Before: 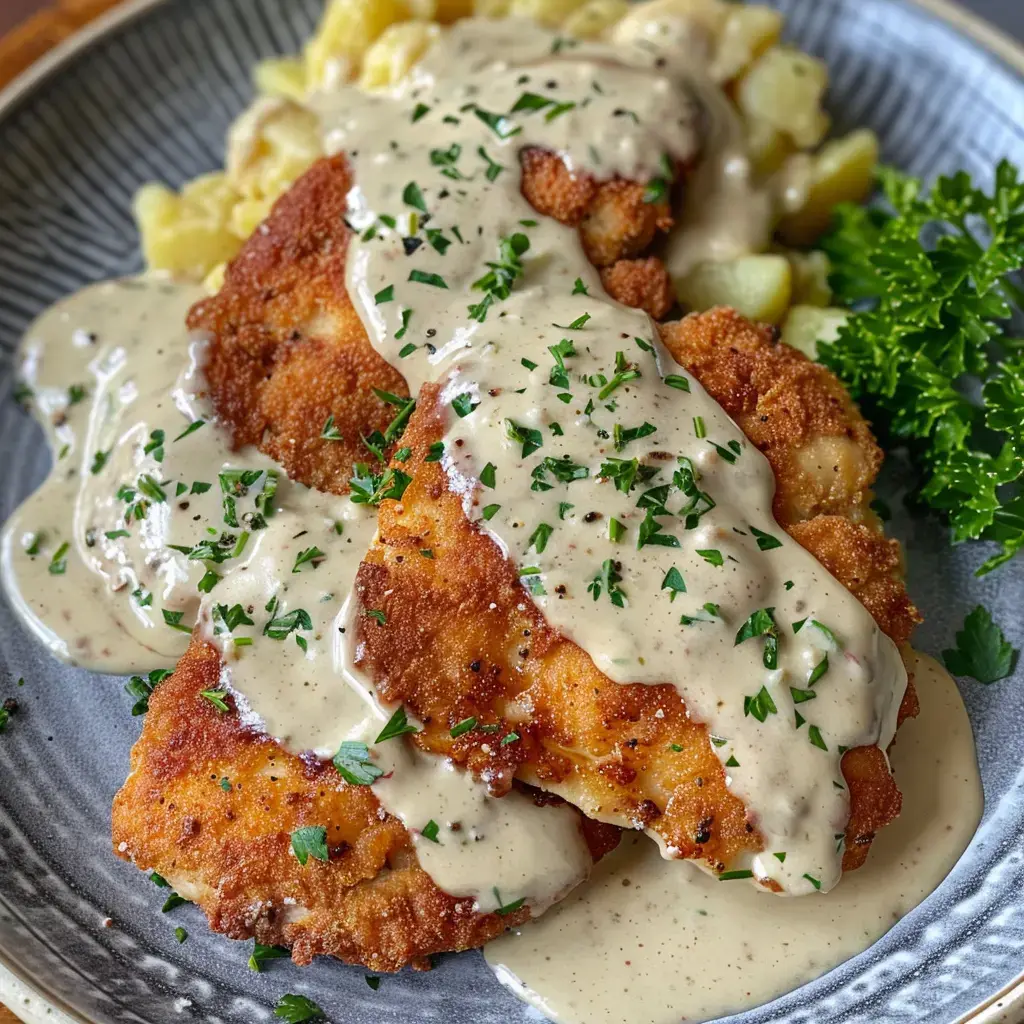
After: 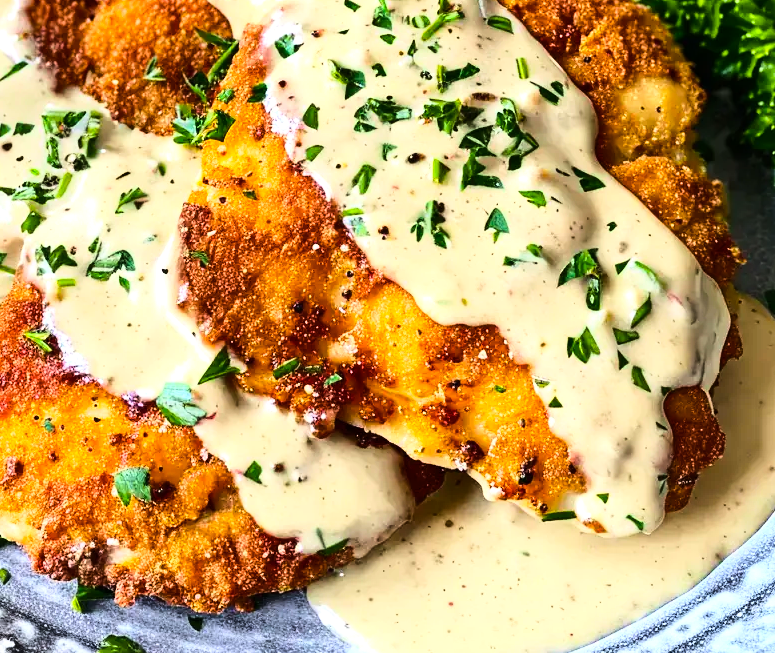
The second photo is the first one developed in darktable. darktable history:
base curve: curves: ch0 [(0, 0) (0.028, 0.03) (0.121, 0.232) (0.46, 0.748) (0.859, 0.968) (1, 1)]
crop and rotate: left 17.299%, top 35.115%, right 7.015%, bottom 1.024%
tone equalizer: -8 EV -0.75 EV, -7 EV -0.7 EV, -6 EV -0.6 EV, -5 EV -0.4 EV, -3 EV 0.4 EV, -2 EV 0.6 EV, -1 EV 0.7 EV, +0 EV 0.75 EV, edges refinement/feathering 500, mask exposure compensation -1.57 EV, preserve details no
color balance rgb: perceptual saturation grading › global saturation 20%, global vibrance 20%
